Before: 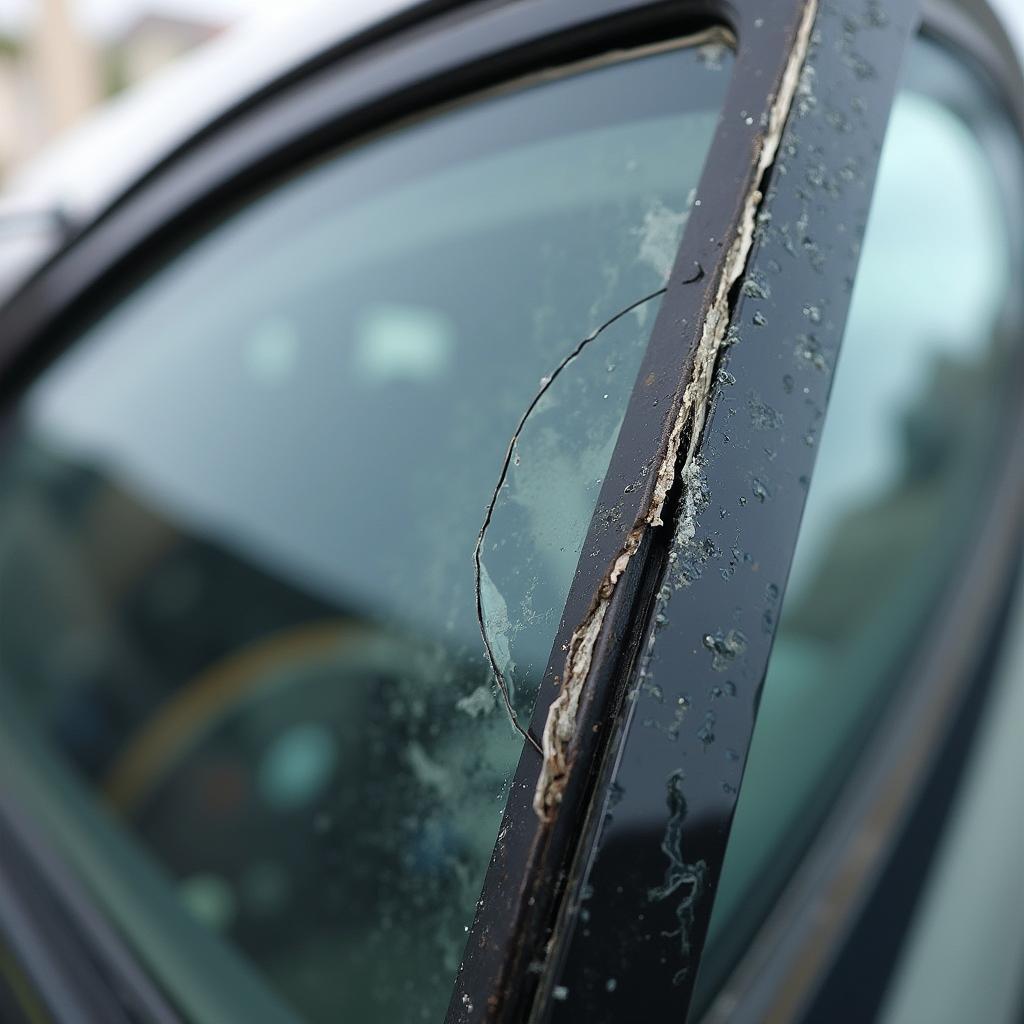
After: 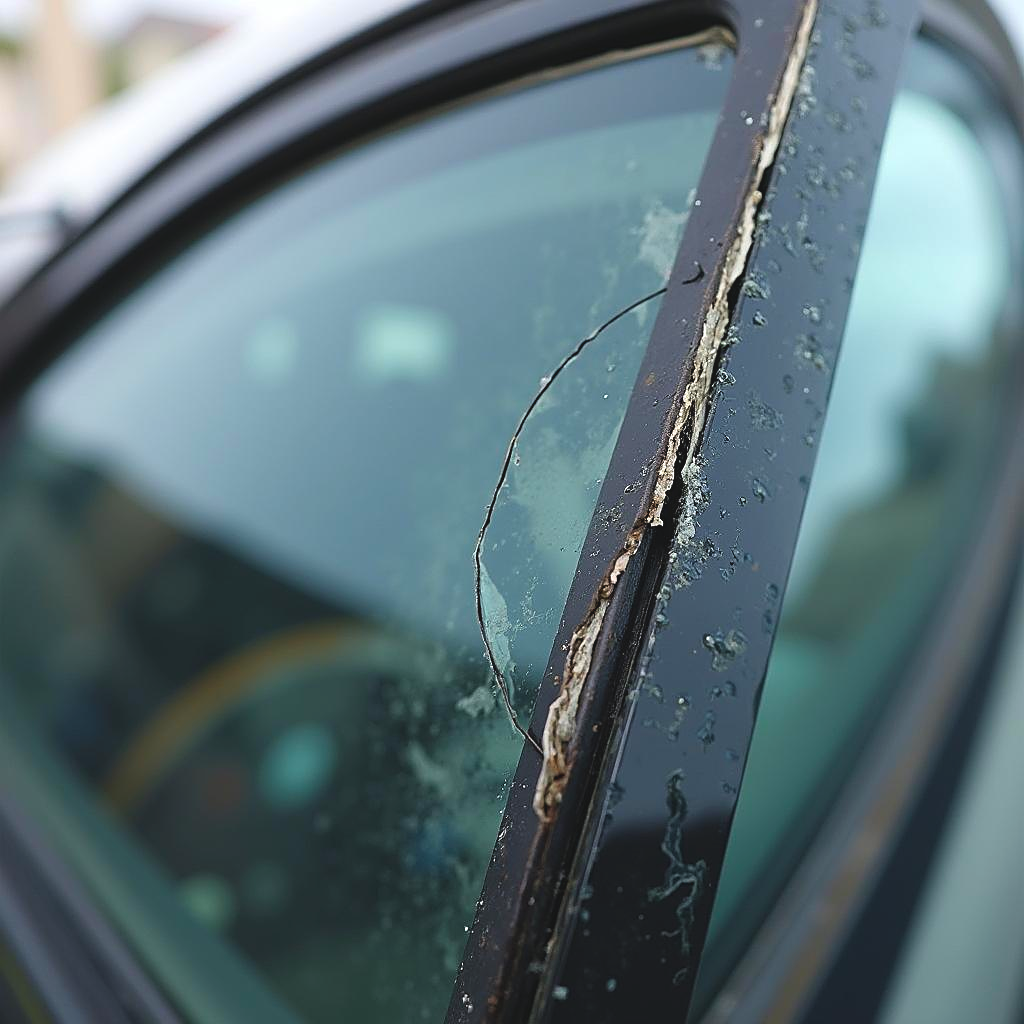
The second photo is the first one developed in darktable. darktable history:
sharpen: on, module defaults
color balance rgb: global offset › luminance 0.779%, perceptual saturation grading › global saturation 19.866%, global vibrance 20%
